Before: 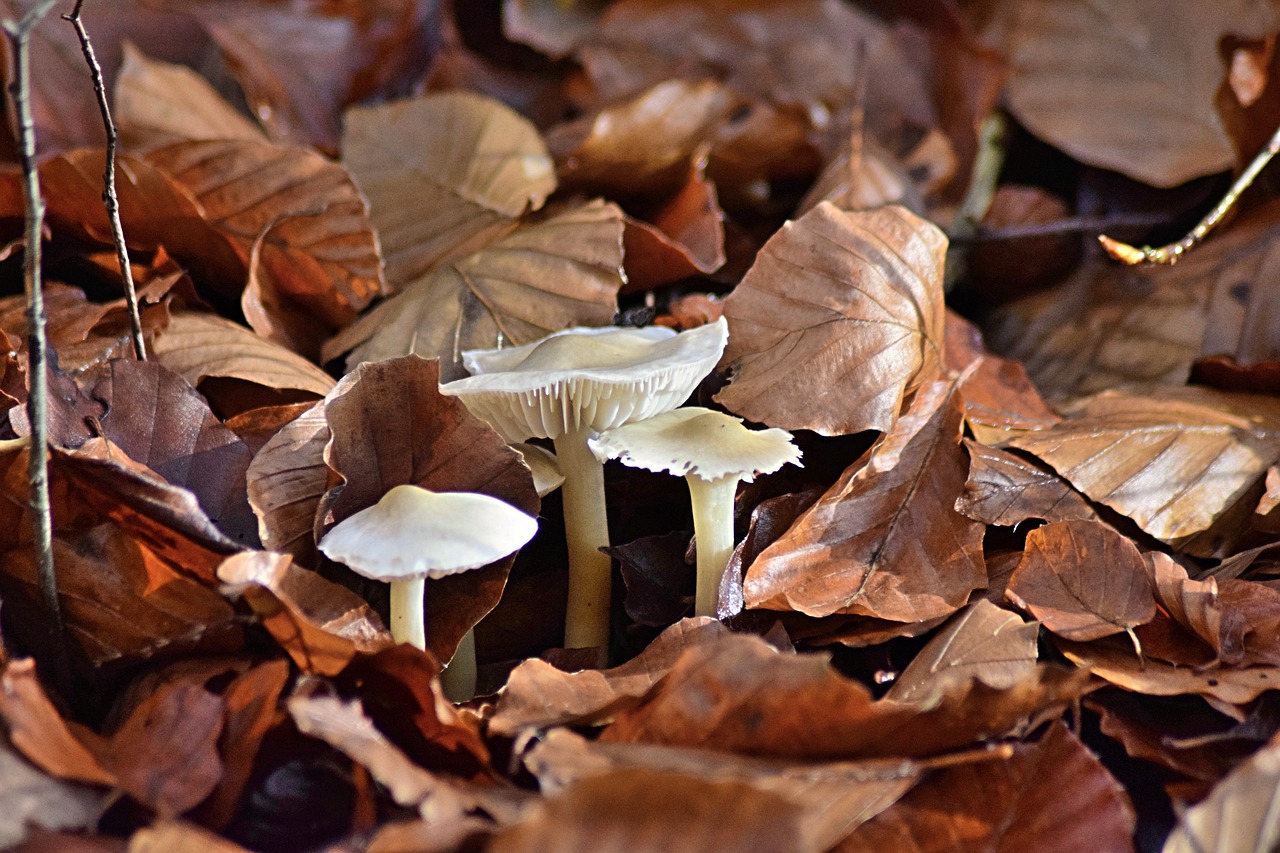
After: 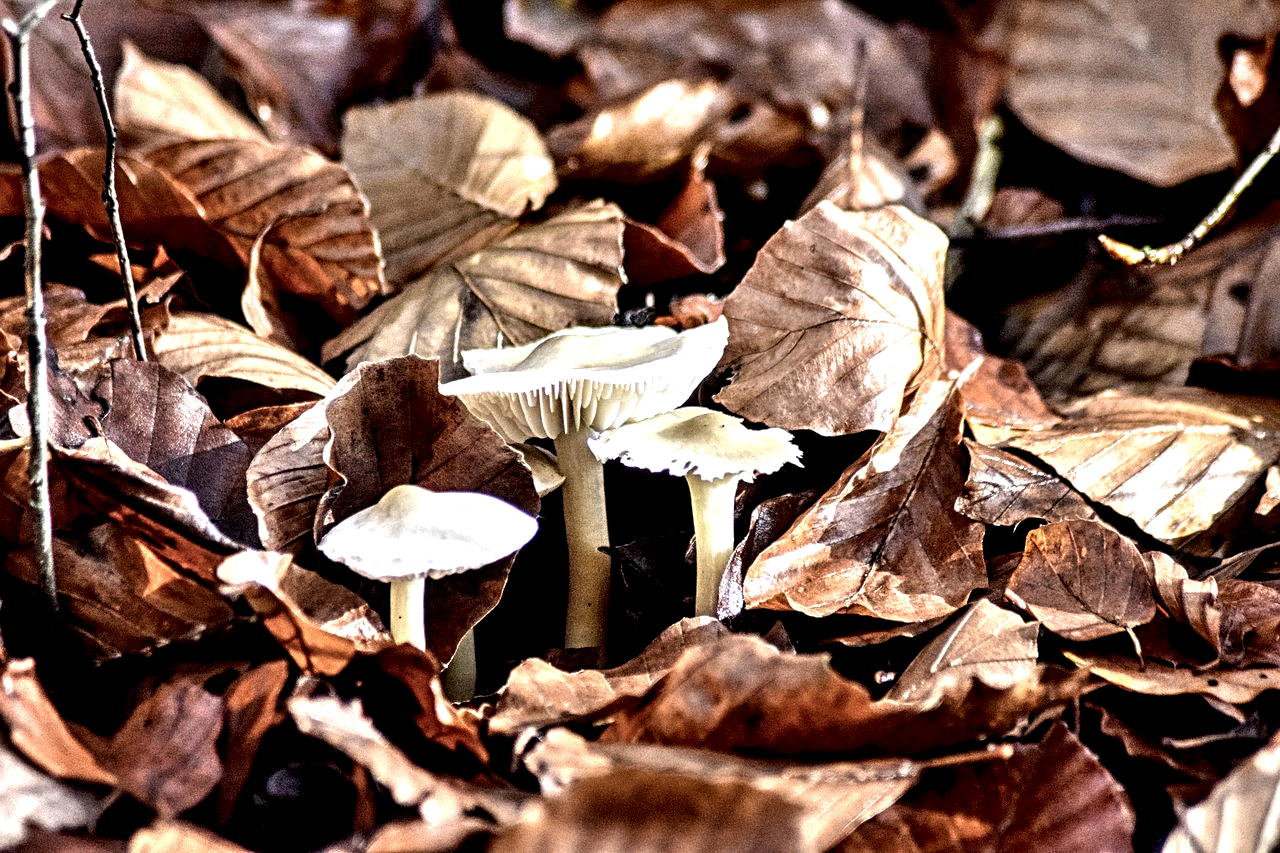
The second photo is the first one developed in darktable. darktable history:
local contrast: highlights 112%, shadows 45%, detail 292%
